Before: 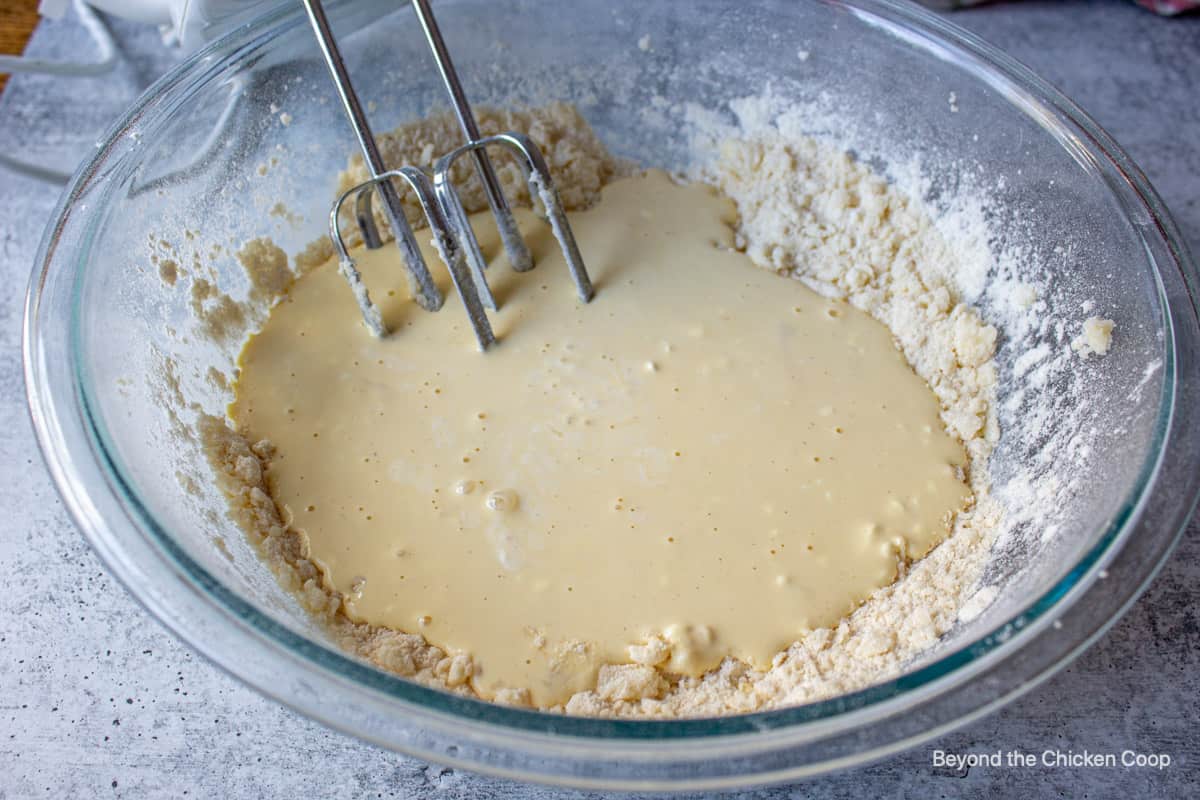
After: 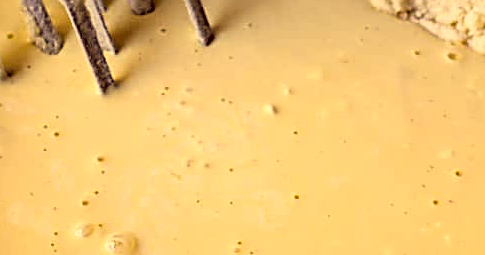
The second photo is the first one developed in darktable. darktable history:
filmic rgb: black relative exposure -3.64 EV, white relative exposure 2.44 EV, hardness 3.29
sharpen: radius 2.584, amount 0.688
crop: left 31.751%, top 32.172%, right 27.8%, bottom 35.83%
color correction: highlights a* 10.12, highlights b* 39.04, shadows a* 14.62, shadows b* 3.37
